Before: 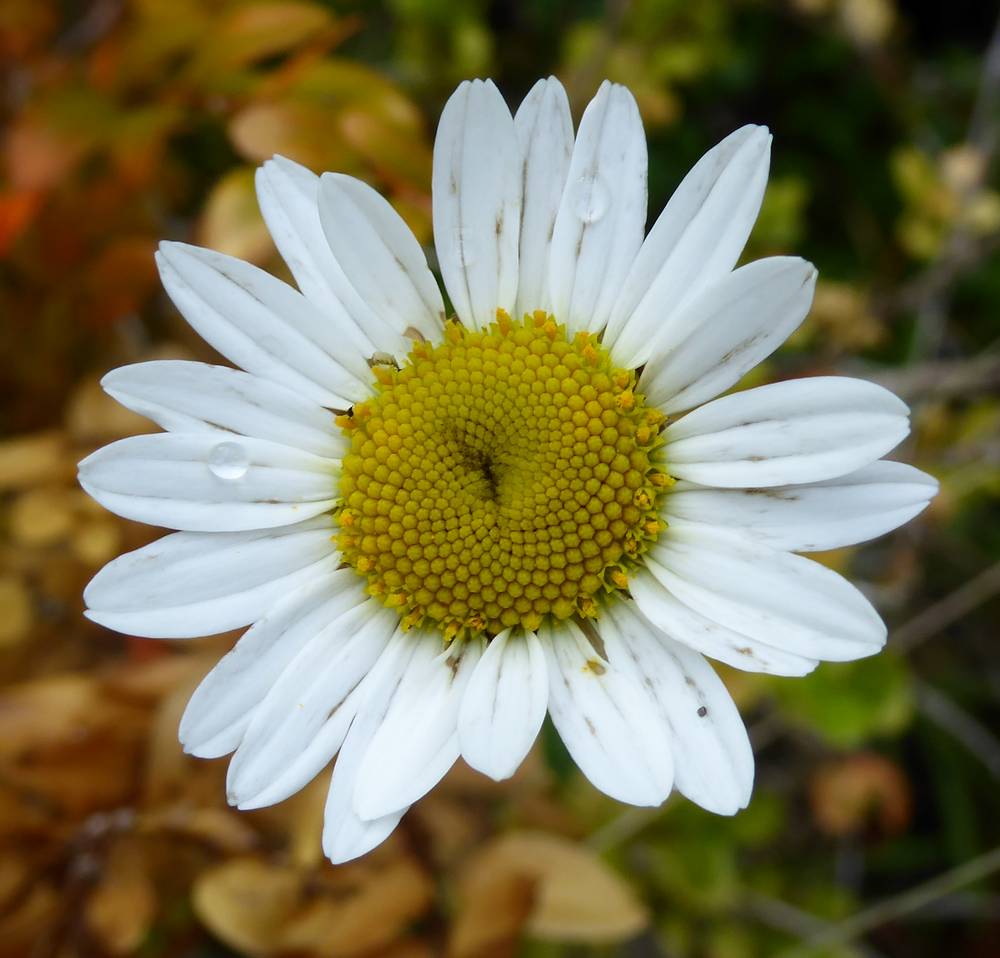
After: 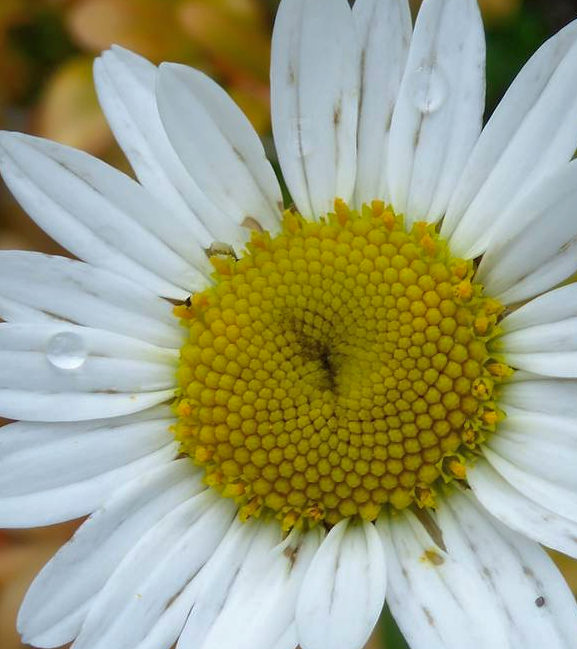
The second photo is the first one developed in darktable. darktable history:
crop: left 16.209%, top 11.522%, right 26.03%, bottom 20.691%
shadows and highlights: on, module defaults
